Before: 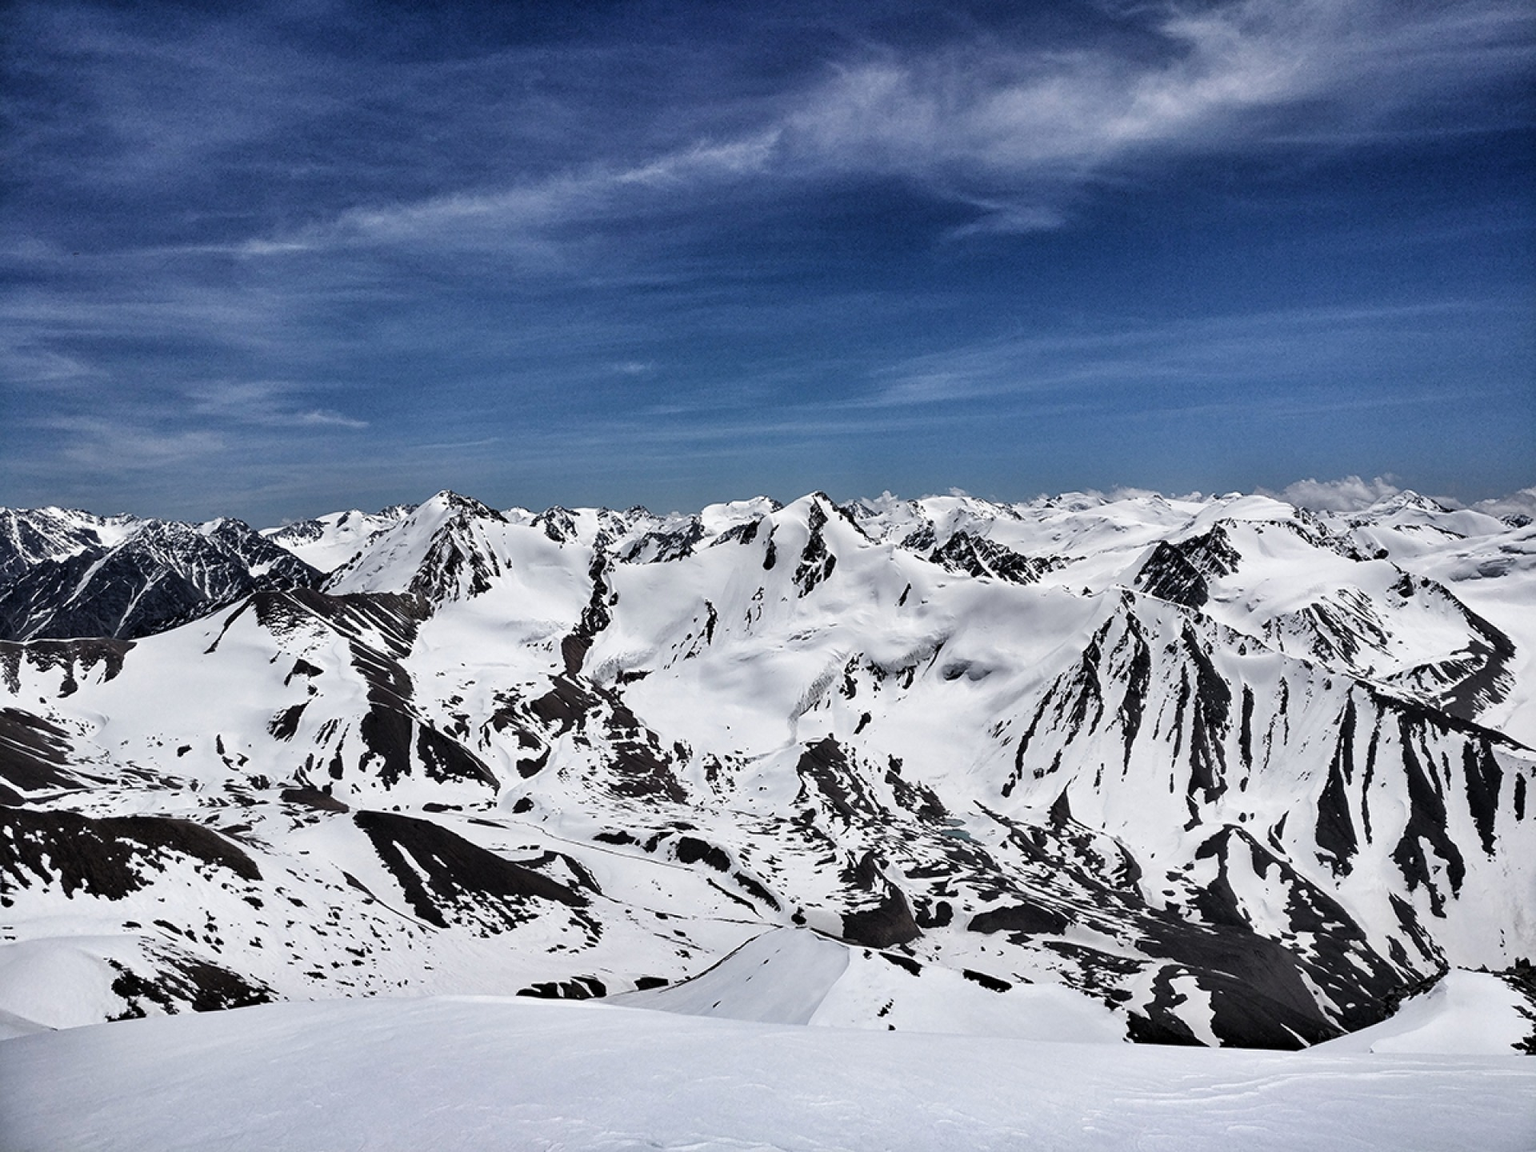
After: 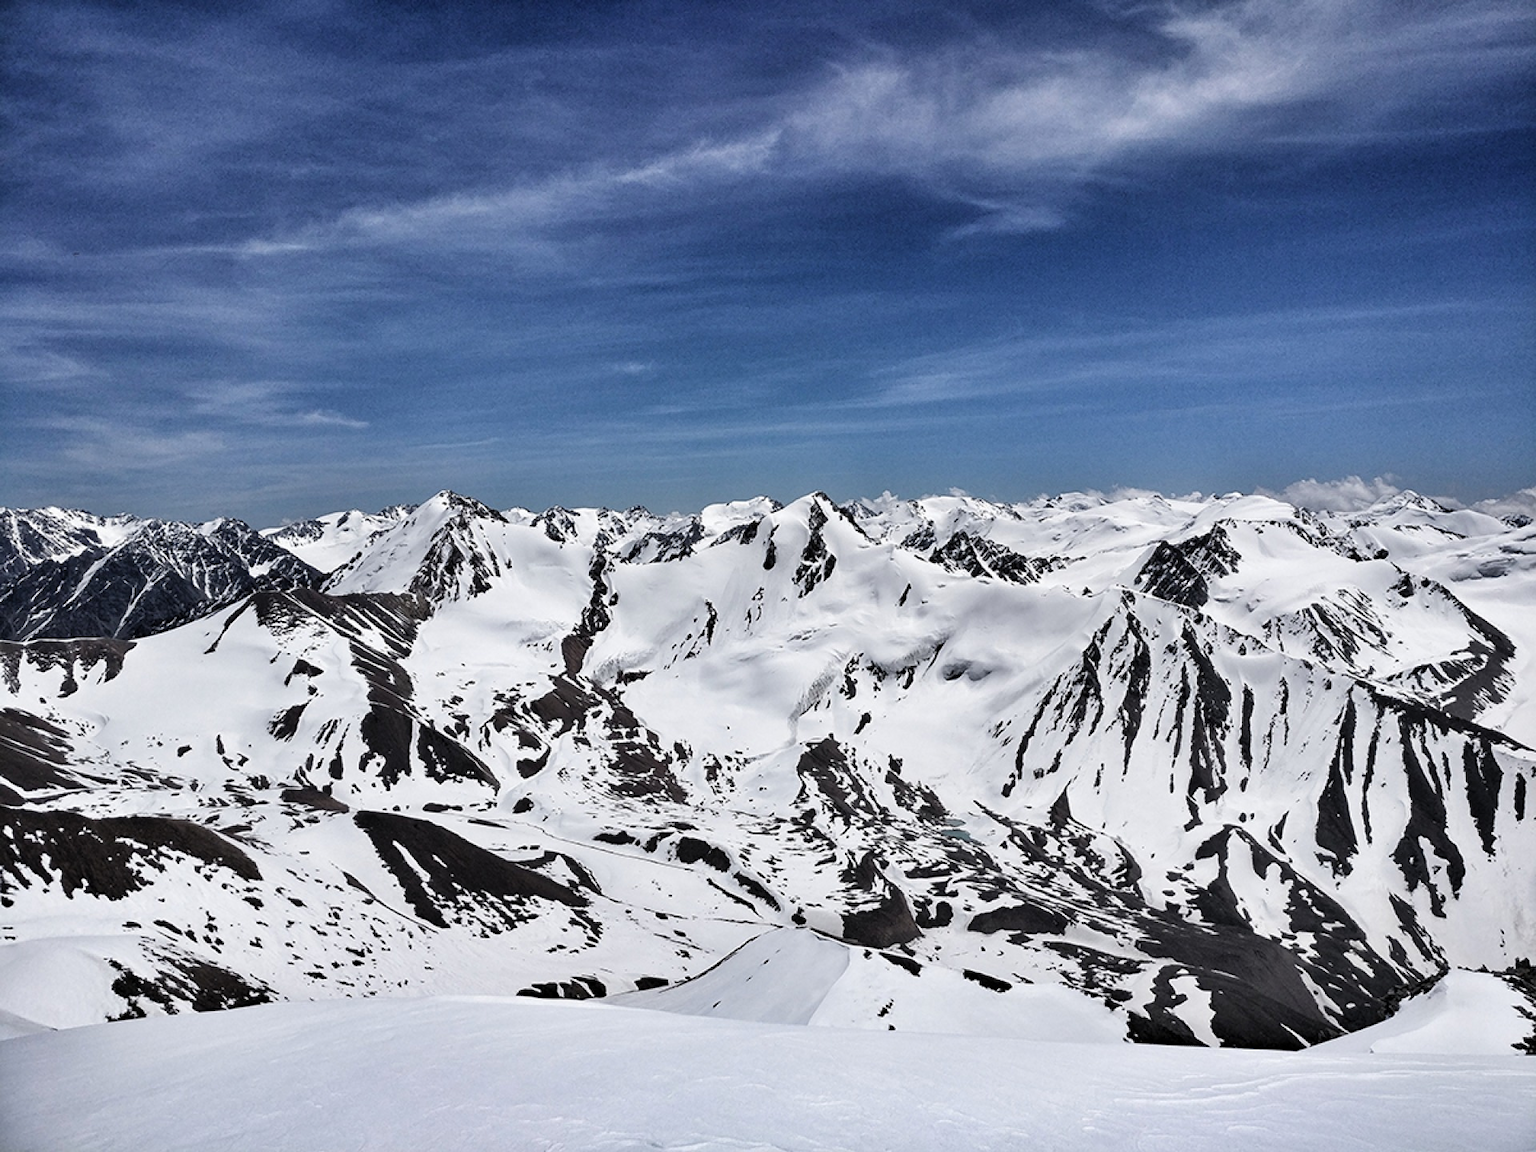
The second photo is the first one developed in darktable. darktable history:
contrast brightness saturation: contrast 0.05, brightness 0.06, saturation 0.01
tone equalizer: on, module defaults
